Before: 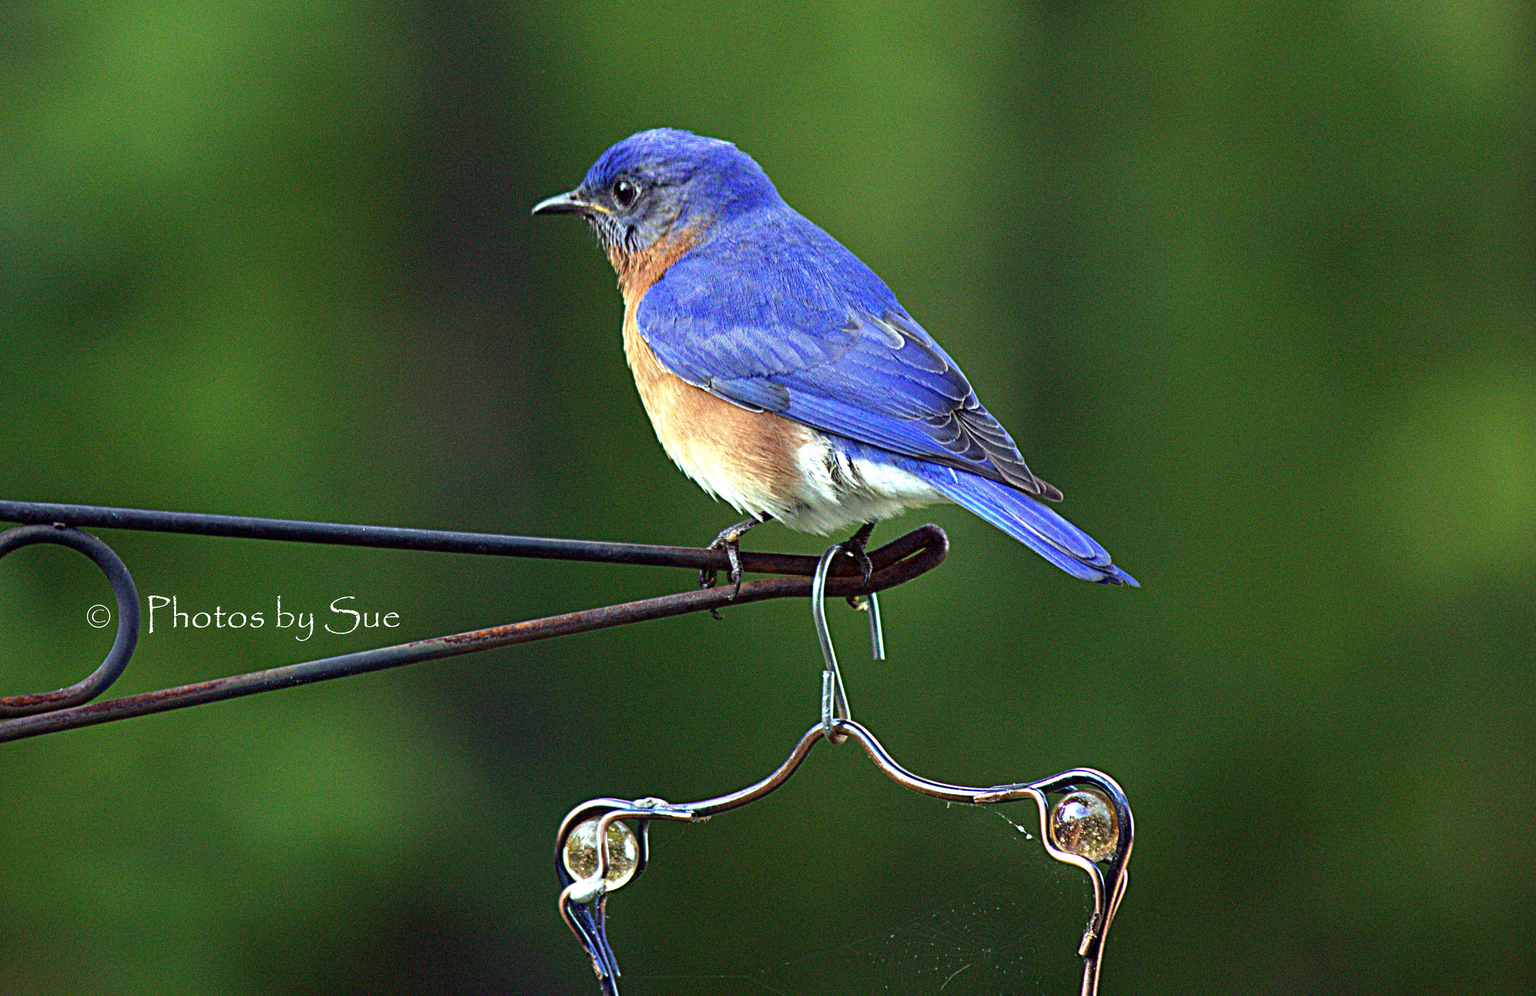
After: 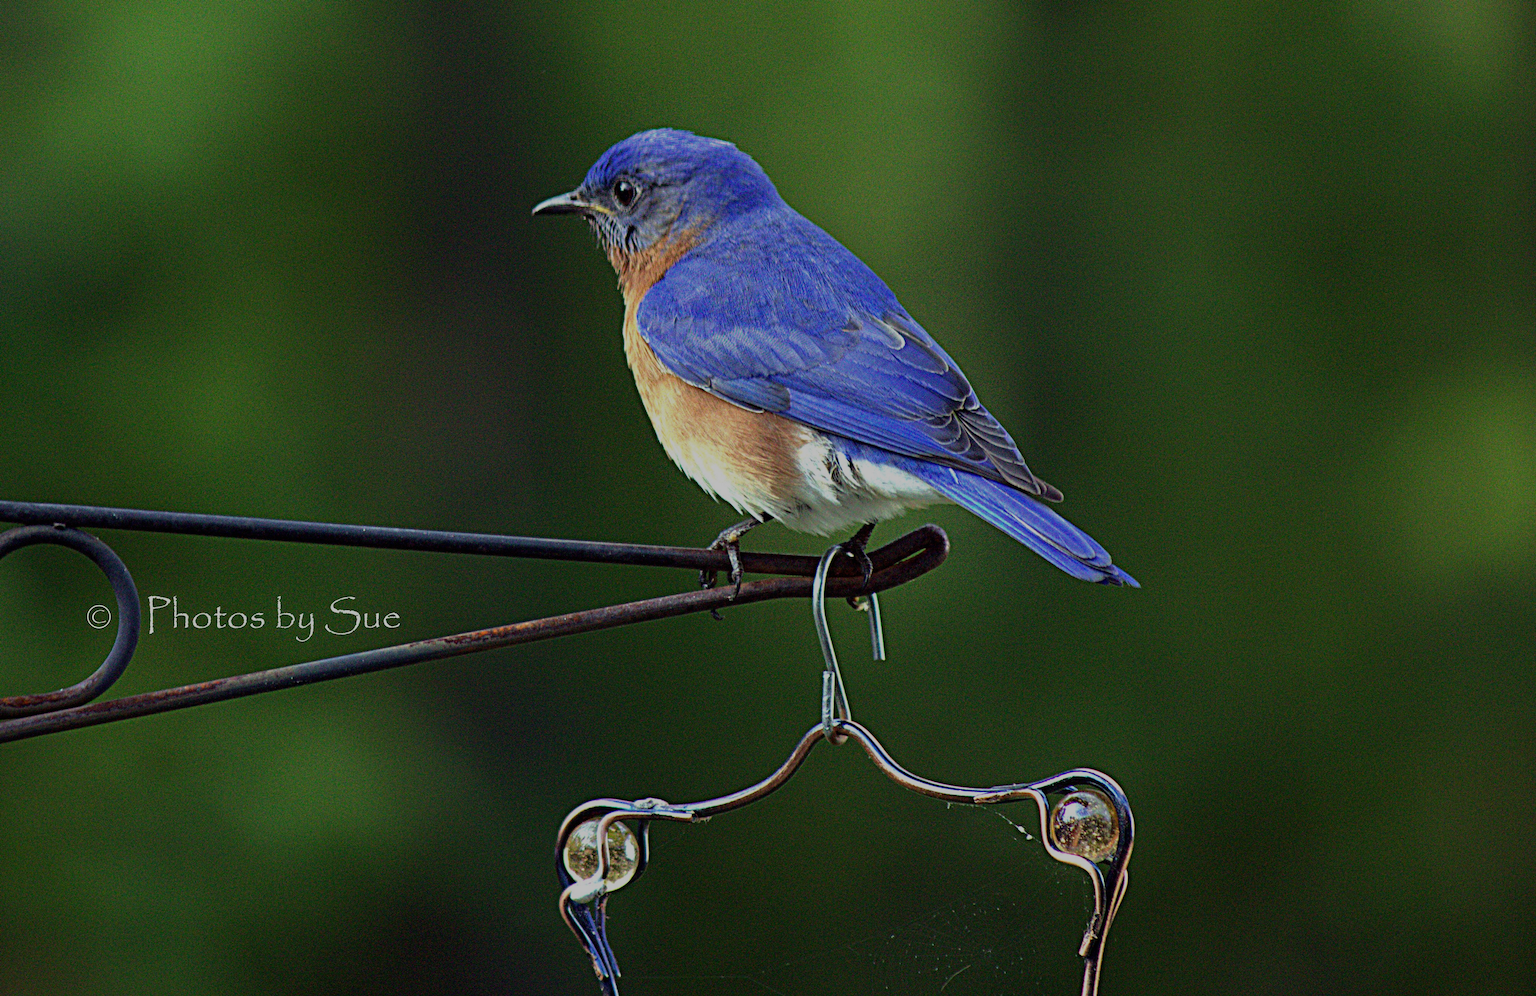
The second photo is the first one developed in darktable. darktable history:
tone equalizer: -8 EV -2 EV, -7 EV -2 EV, -6 EV -2 EV, -5 EV -2 EV, -4 EV -2 EV, -3 EV -2 EV, -2 EV -2 EV, -1 EV -1.63 EV, +0 EV -2 EV
exposure: black level correction 0, exposure 1 EV, compensate exposure bias true, compensate highlight preservation false
